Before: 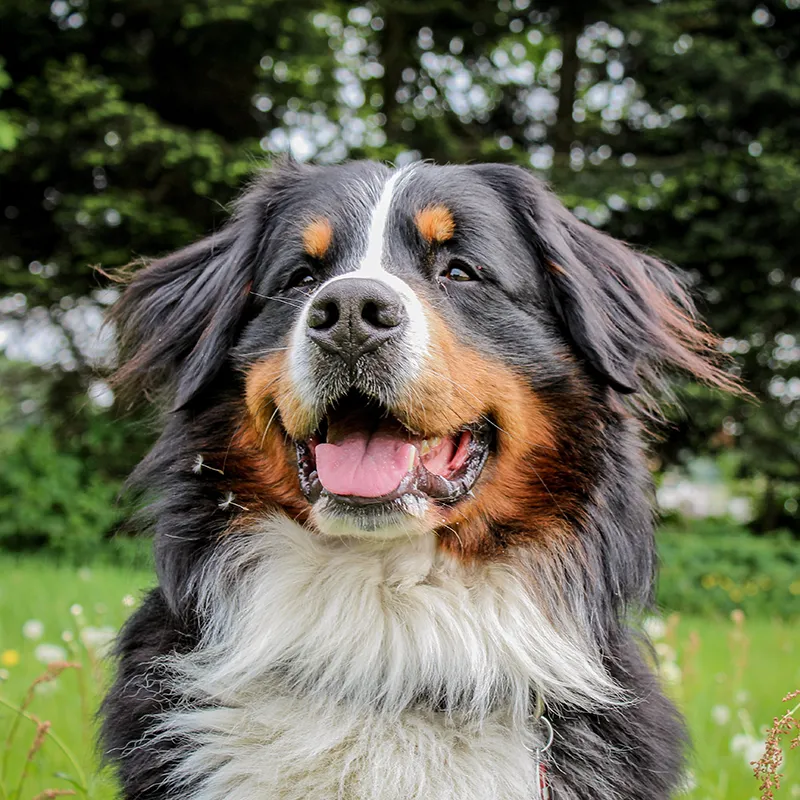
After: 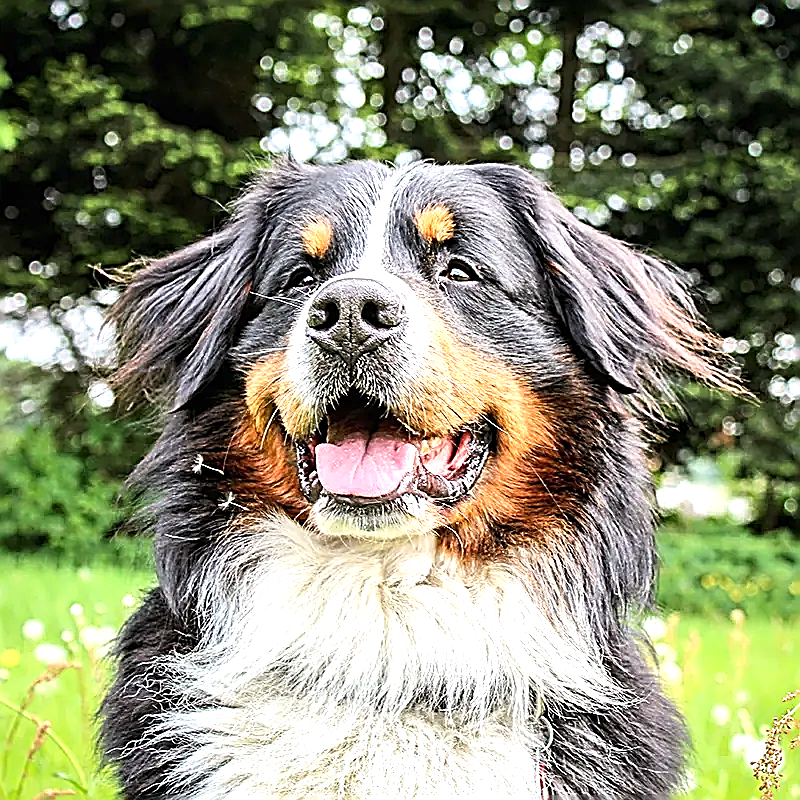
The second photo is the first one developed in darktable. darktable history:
sharpen: amount 1.849
exposure: black level correction 0, exposure 1.104 EV, compensate highlight preservation false
